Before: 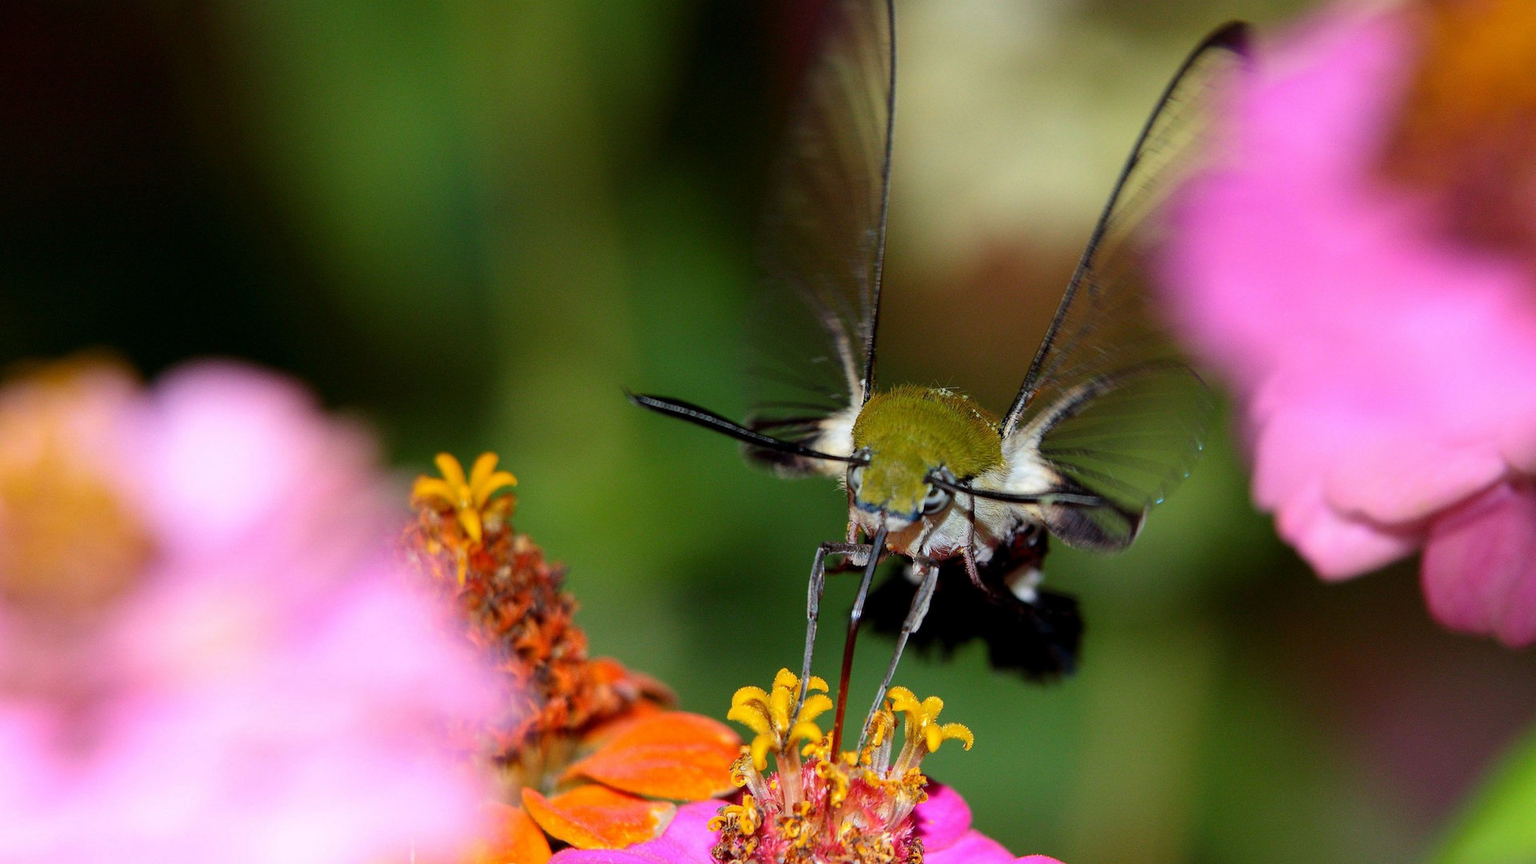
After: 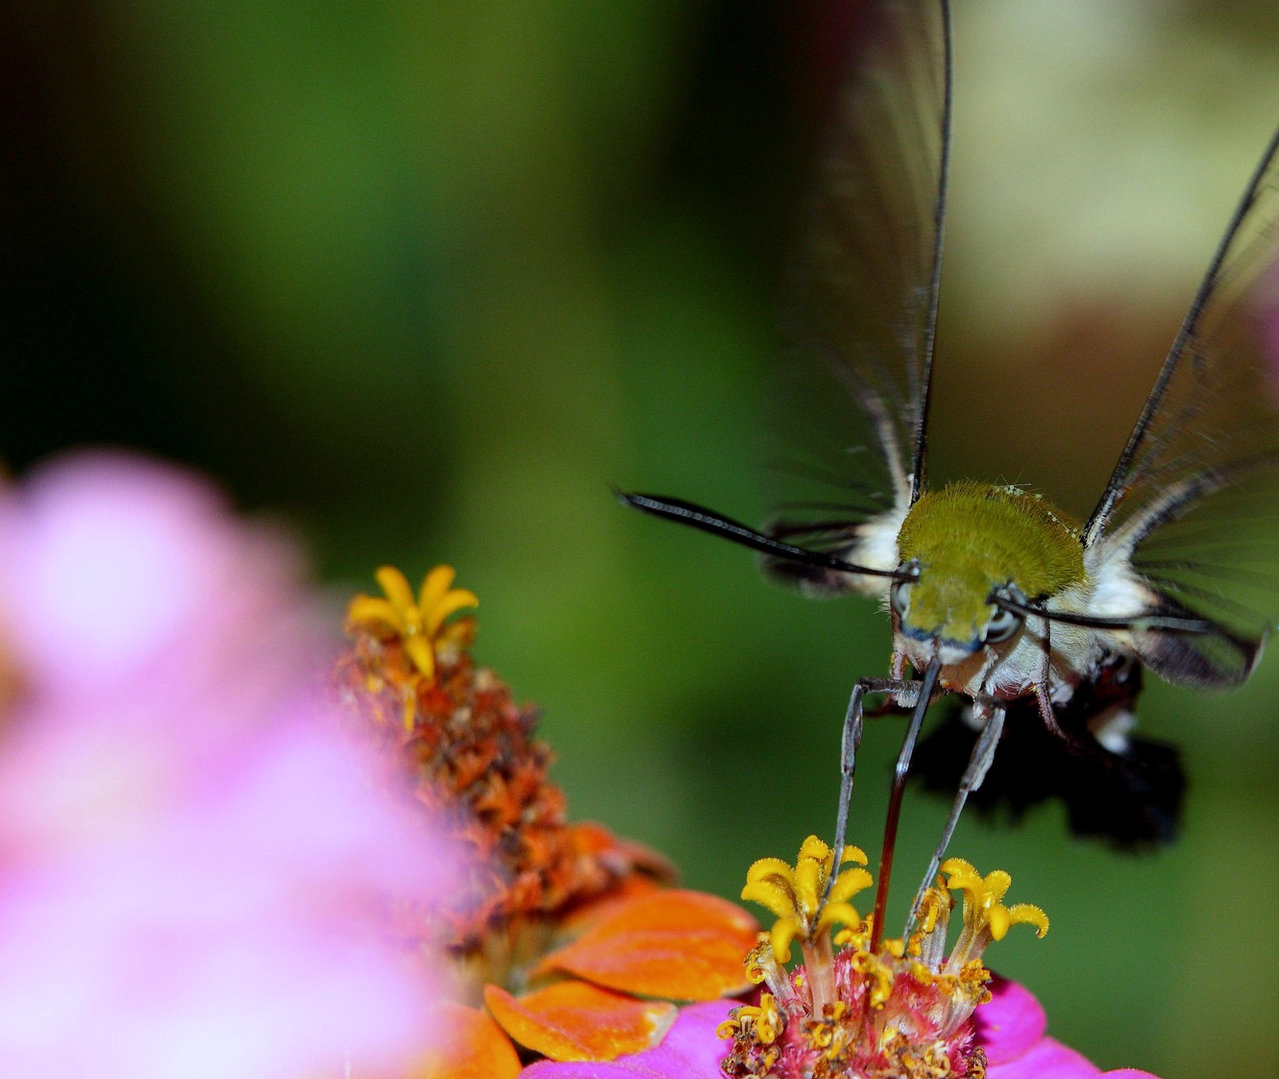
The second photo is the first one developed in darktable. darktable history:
exposure: exposure -0.153 EV, compensate highlight preservation false
crop and rotate: left 8.786%, right 24.548%
shadows and highlights: shadows 0, highlights 40
white balance: red 0.925, blue 1.046
